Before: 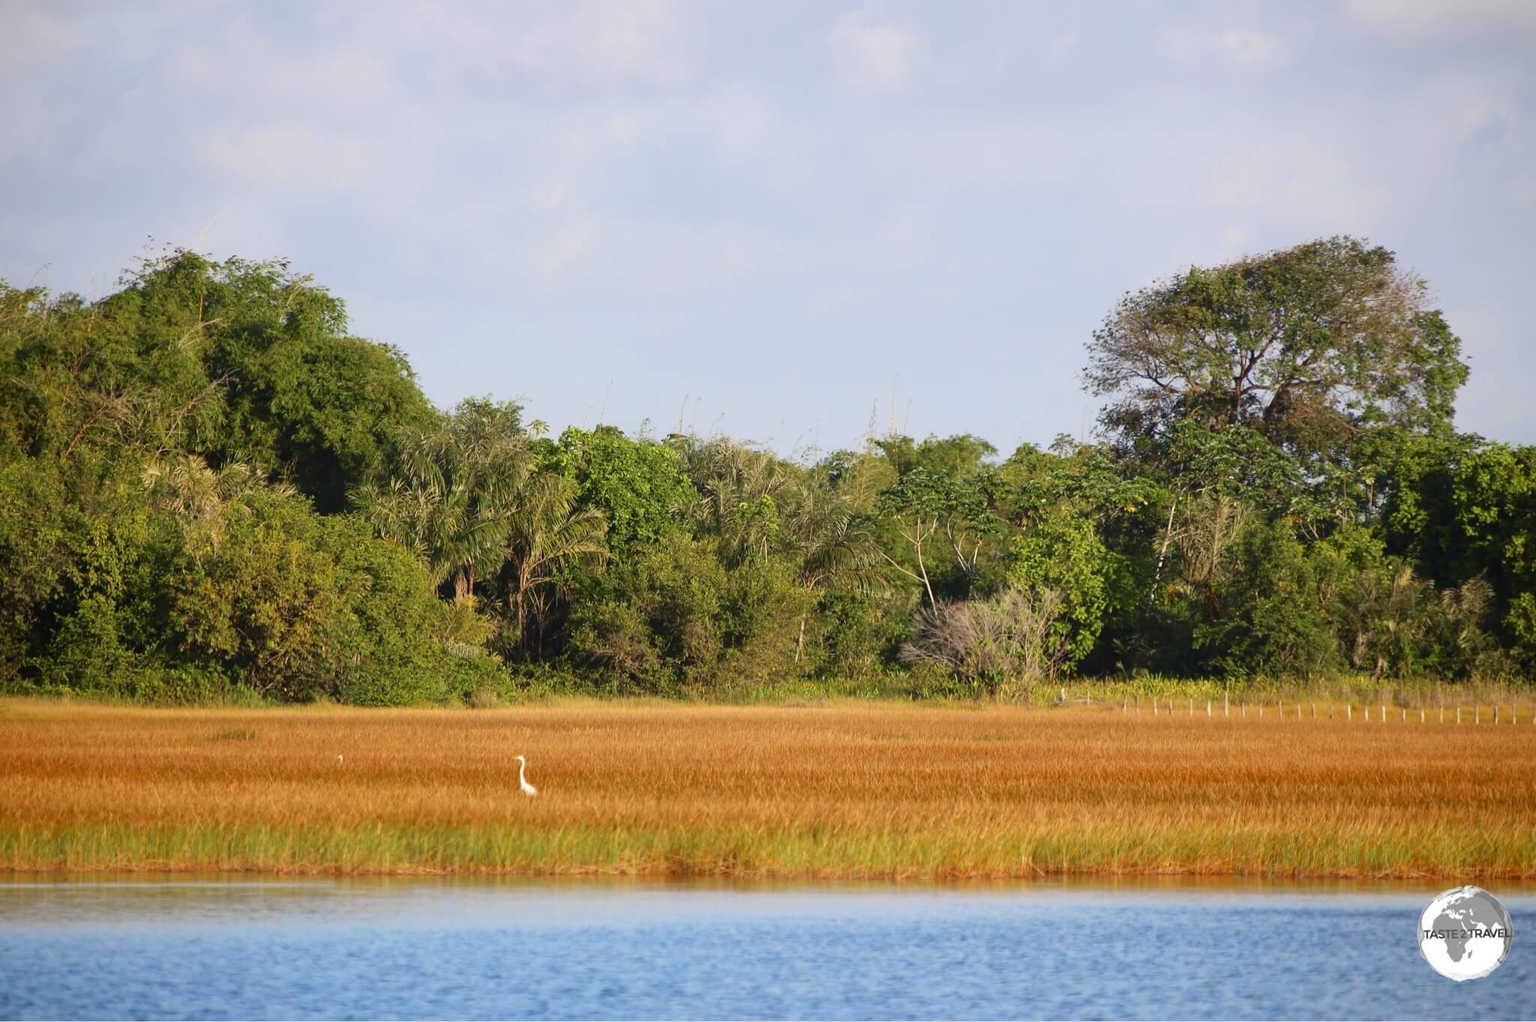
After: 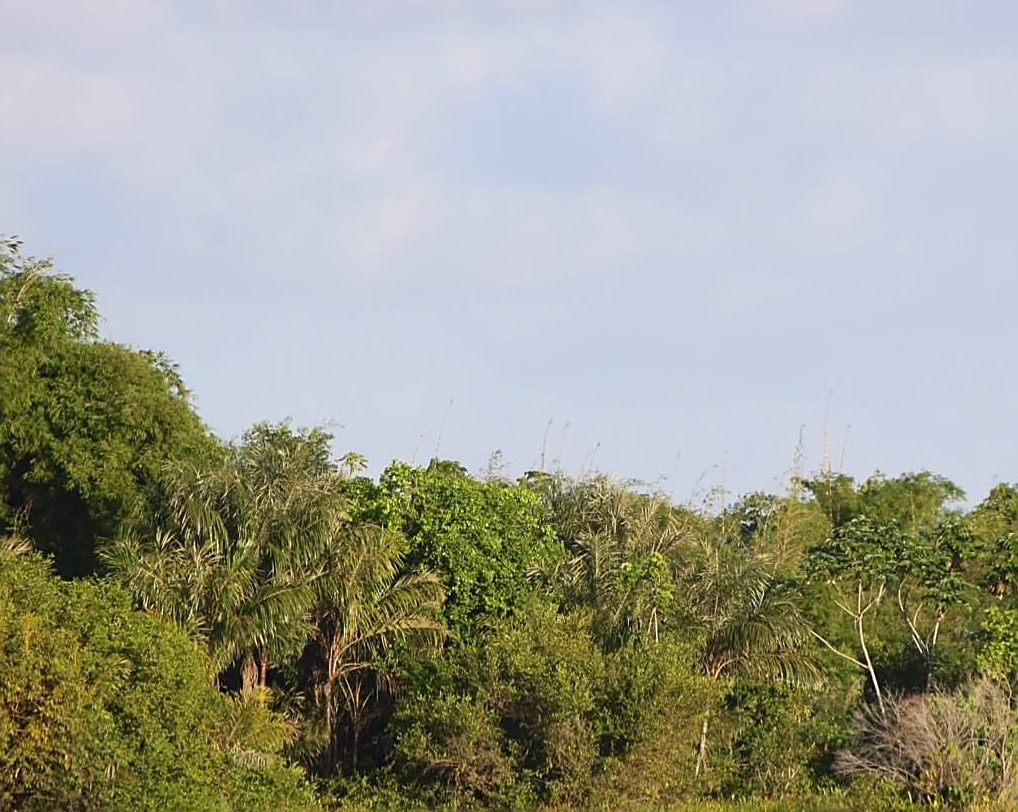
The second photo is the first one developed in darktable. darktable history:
sharpen: on, module defaults
crop: left 17.827%, top 7.926%, right 32.436%, bottom 32.395%
